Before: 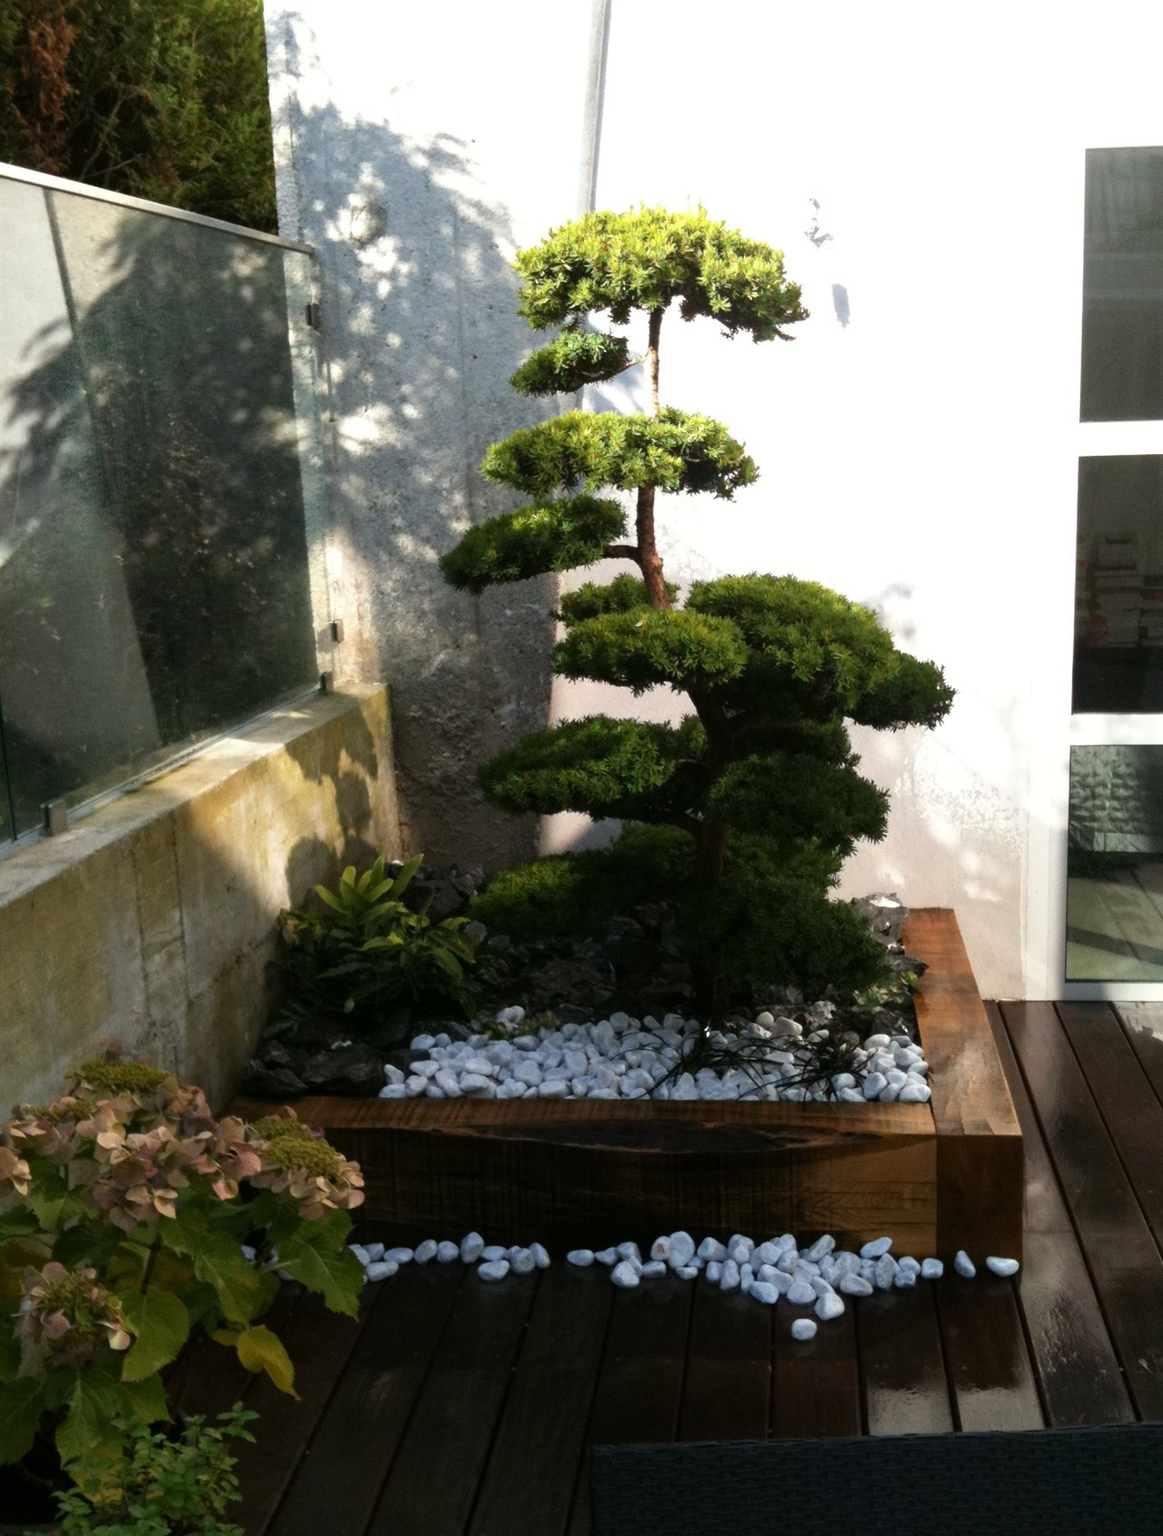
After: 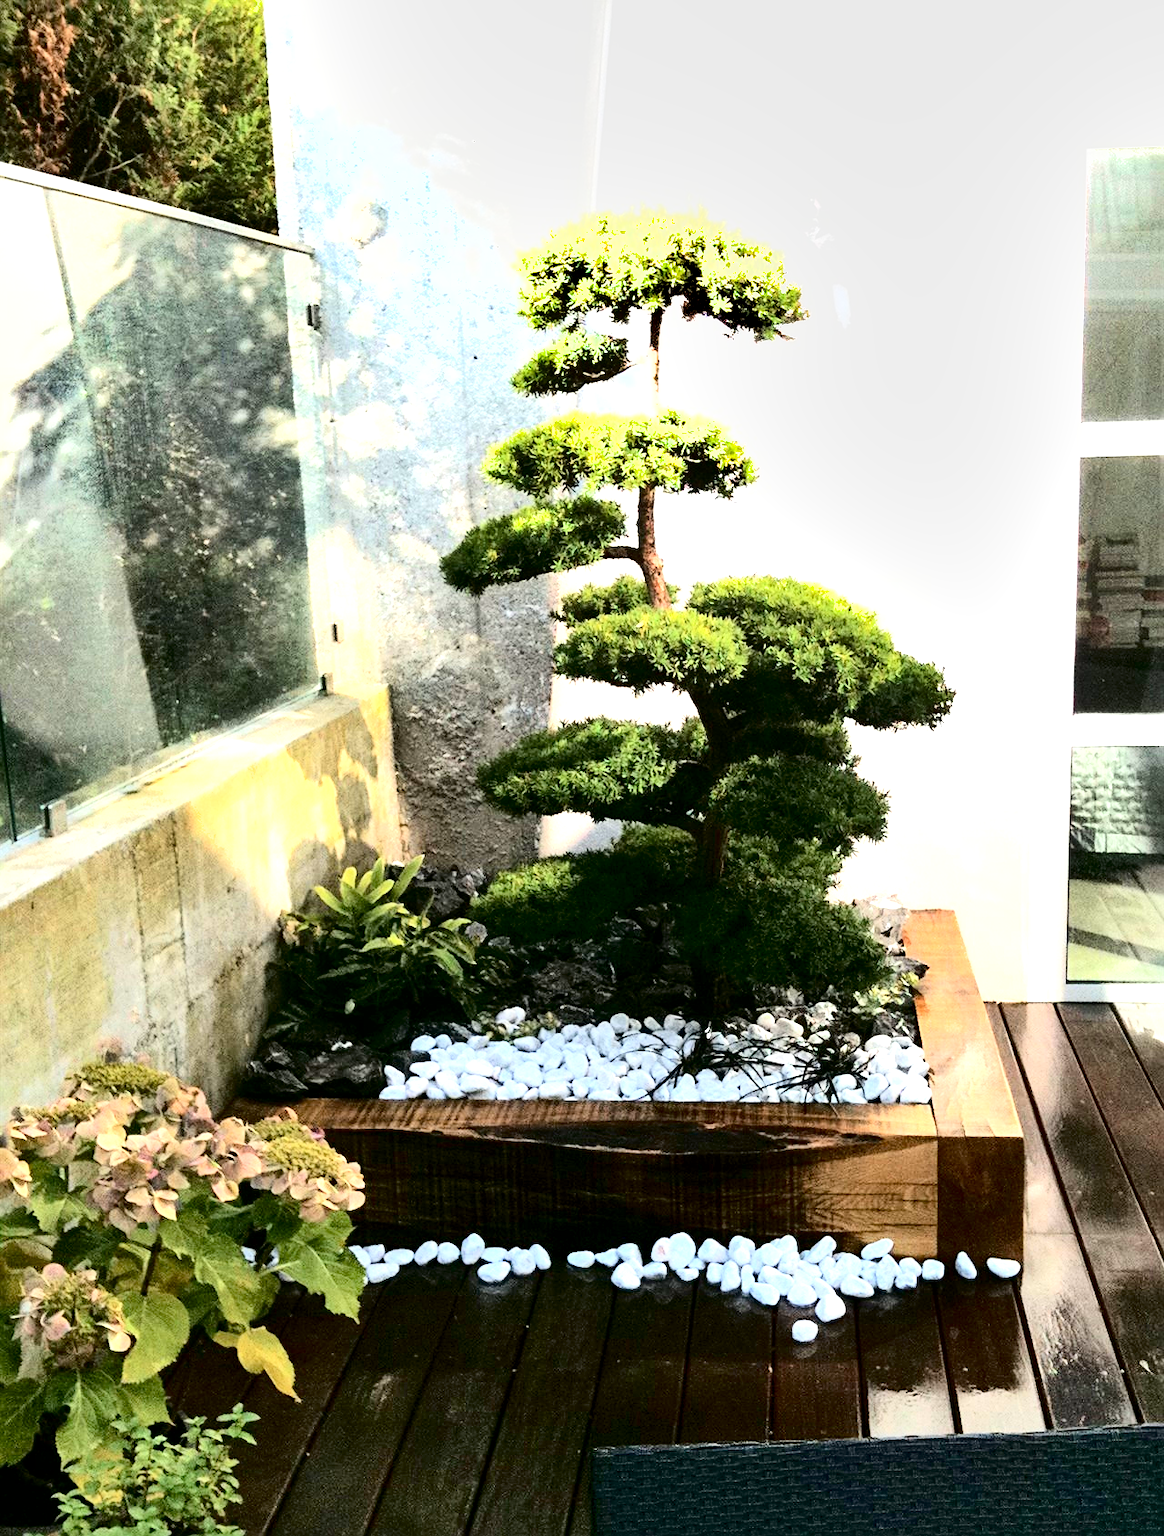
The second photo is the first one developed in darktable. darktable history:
crop: bottom 0.071%
sharpen: on, module defaults
tone curve: curves: ch0 [(0, 0) (0.003, 0.001) (0.011, 0.004) (0.025, 0.009) (0.044, 0.016) (0.069, 0.025) (0.1, 0.036) (0.136, 0.059) (0.177, 0.103) (0.224, 0.175) (0.277, 0.274) (0.335, 0.395) (0.399, 0.52) (0.468, 0.635) (0.543, 0.733) (0.623, 0.817) (0.709, 0.888) (0.801, 0.93) (0.898, 0.964) (1, 1)], color space Lab, independent channels, preserve colors none
exposure: black level correction 0.001, exposure 2 EV, compensate highlight preservation false
shadows and highlights: soften with gaussian
